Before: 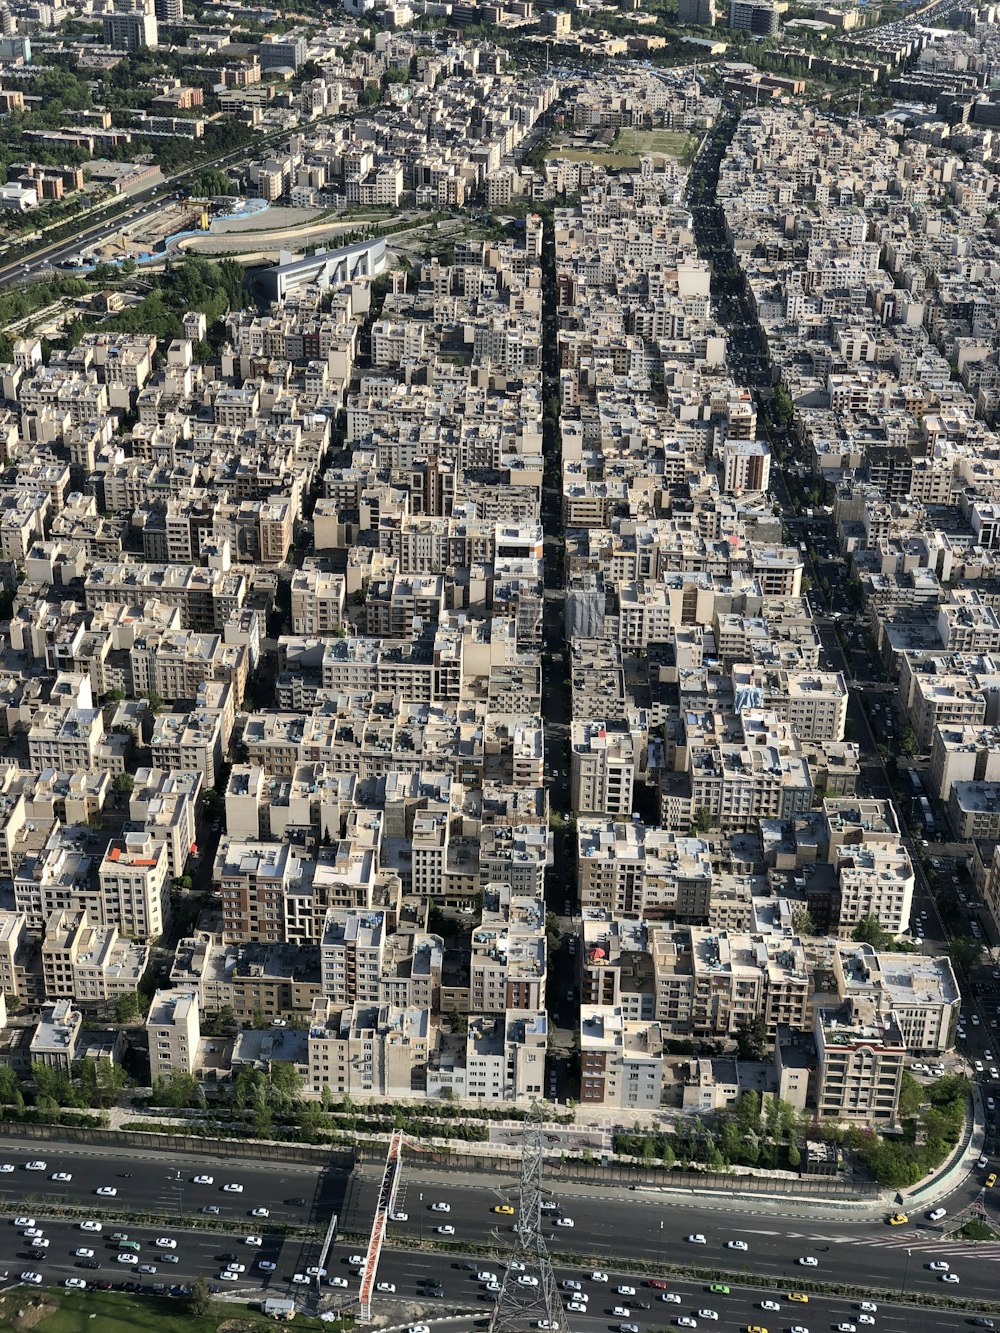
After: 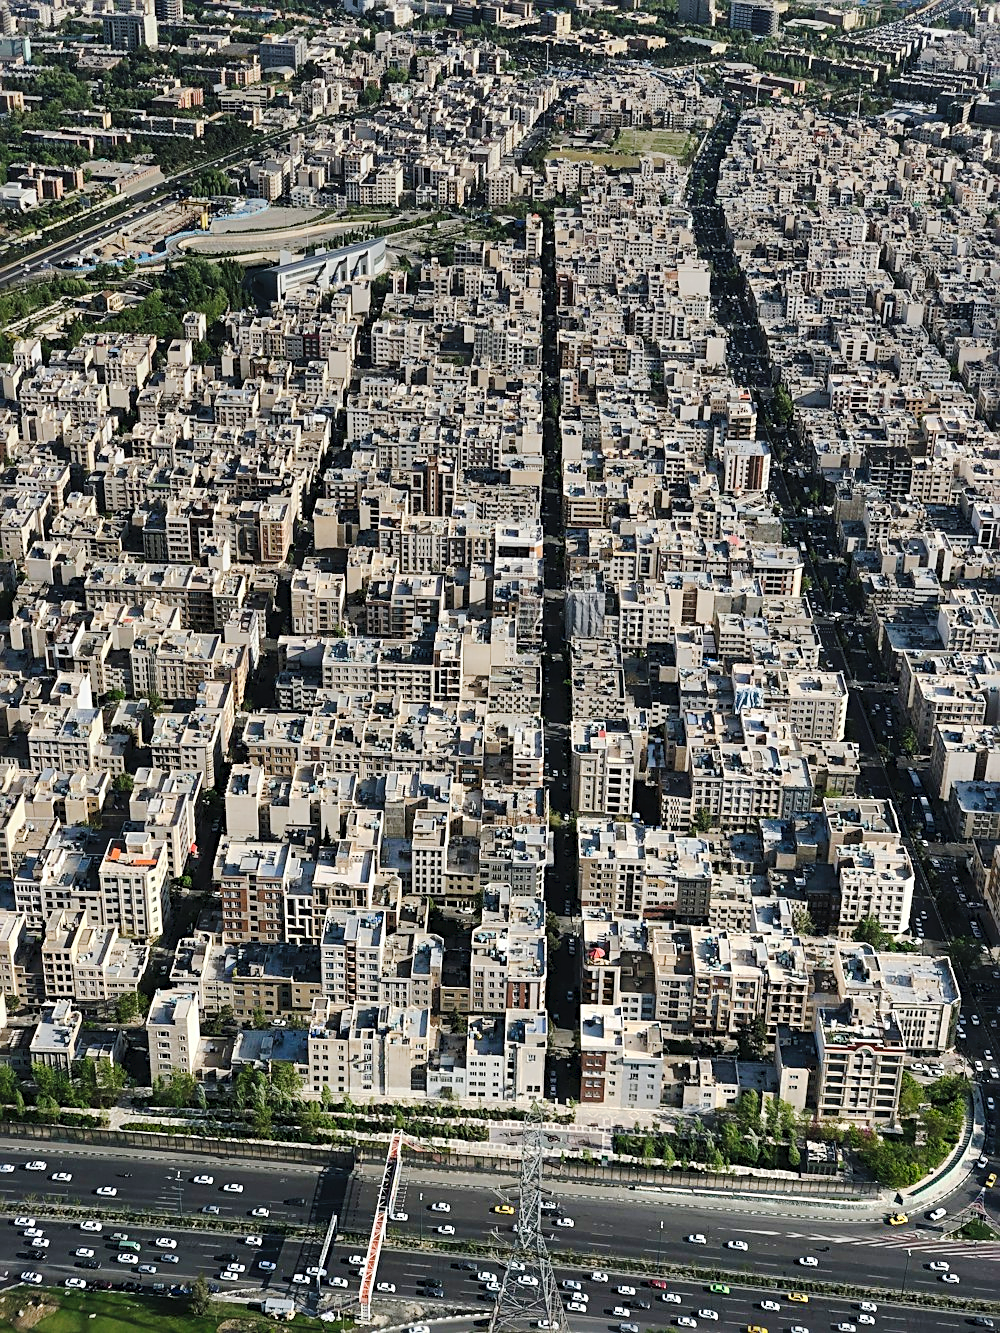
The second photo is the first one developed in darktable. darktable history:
tone curve: curves: ch0 [(0, 0) (0.003, 0.039) (0.011, 0.041) (0.025, 0.048) (0.044, 0.065) (0.069, 0.084) (0.1, 0.104) (0.136, 0.137) (0.177, 0.19) (0.224, 0.245) (0.277, 0.32) (0.335, 0.409) (0.399, 0.496) (0.468, 0.58) (0.543, 0.656) (0.623, 0.733) (0.709, 0.796) (0.801, 0.852) (0.898, 0.93) (1, 1)], preserve colors none
sharpen: radius 2.767
graduated density: on, module defaults
